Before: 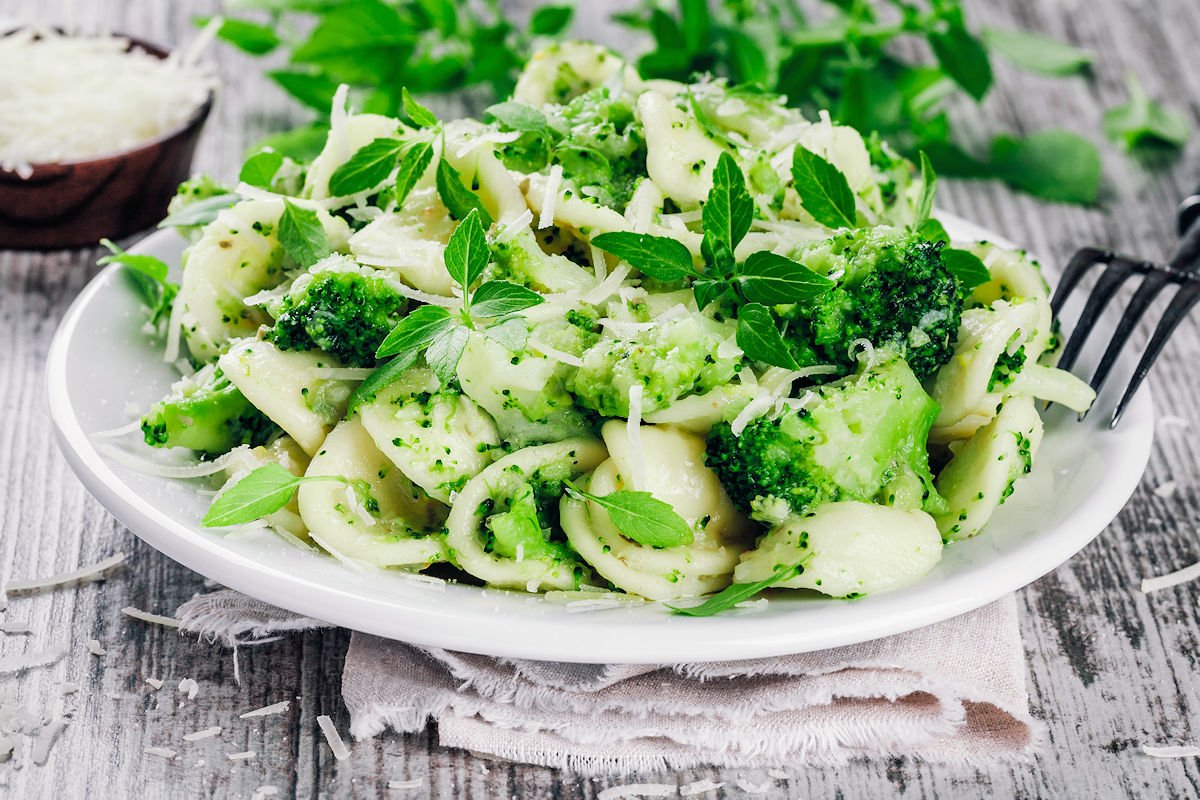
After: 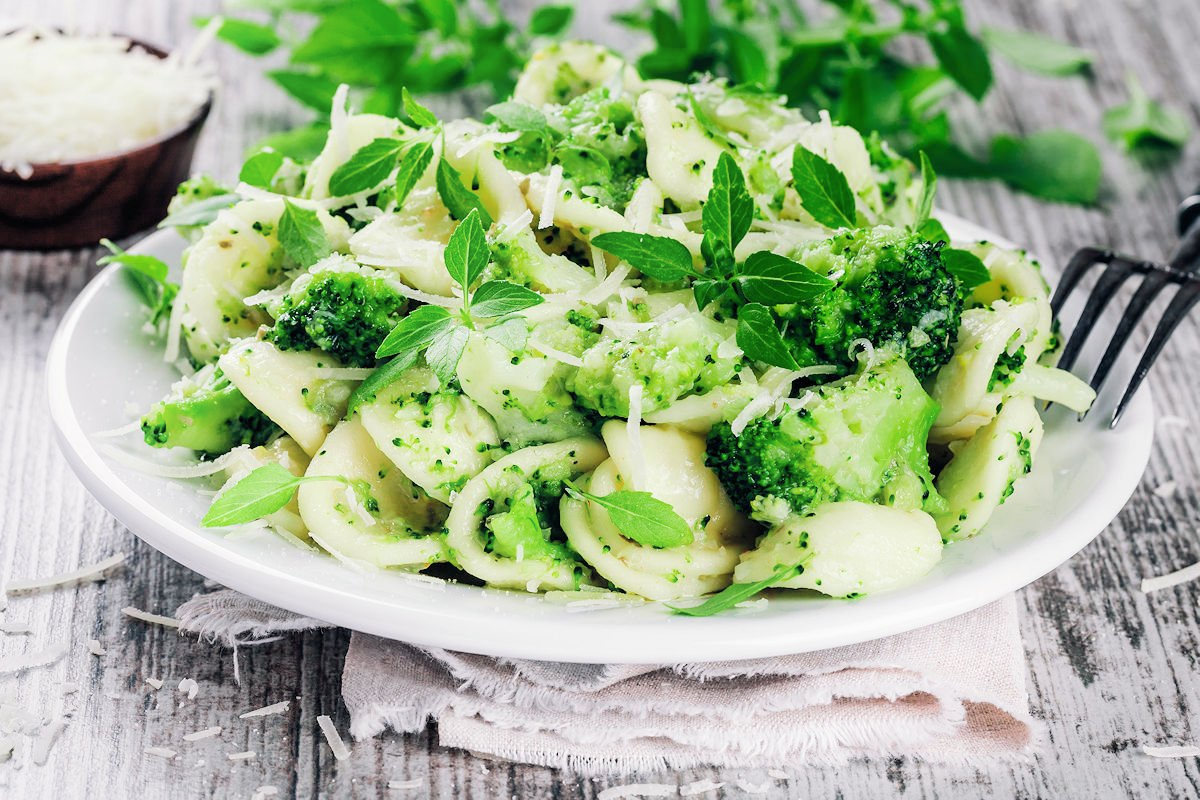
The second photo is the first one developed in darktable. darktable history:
shadows and highlights: shadows -40.9, highlights 62.79, soften with gaussian
